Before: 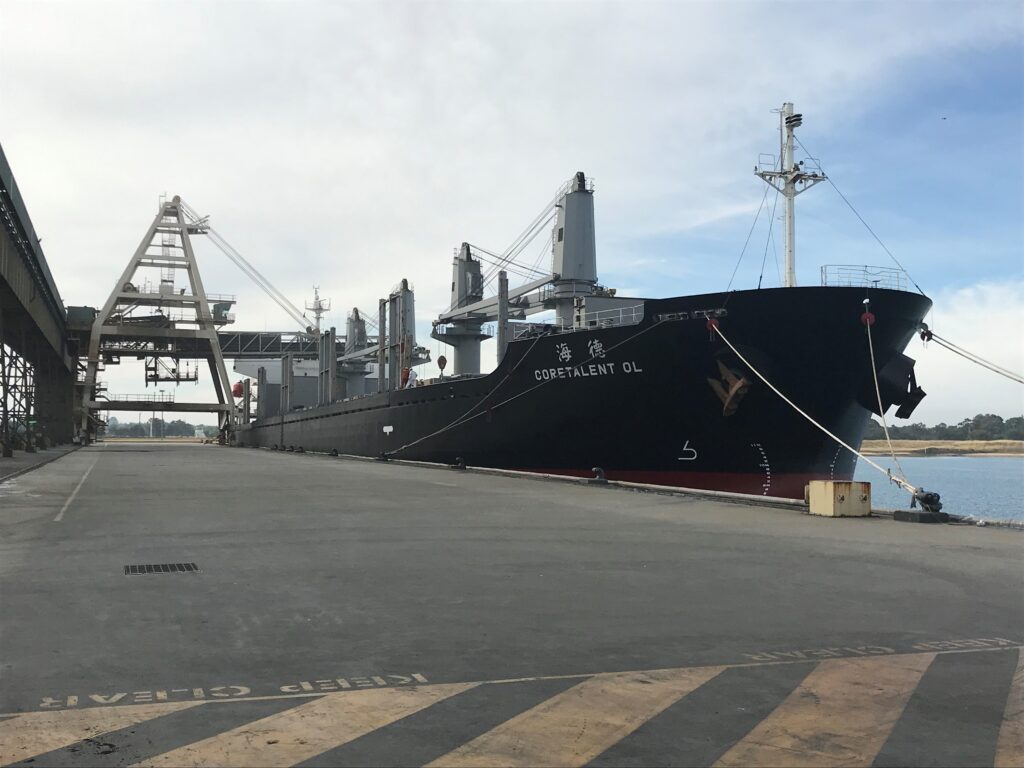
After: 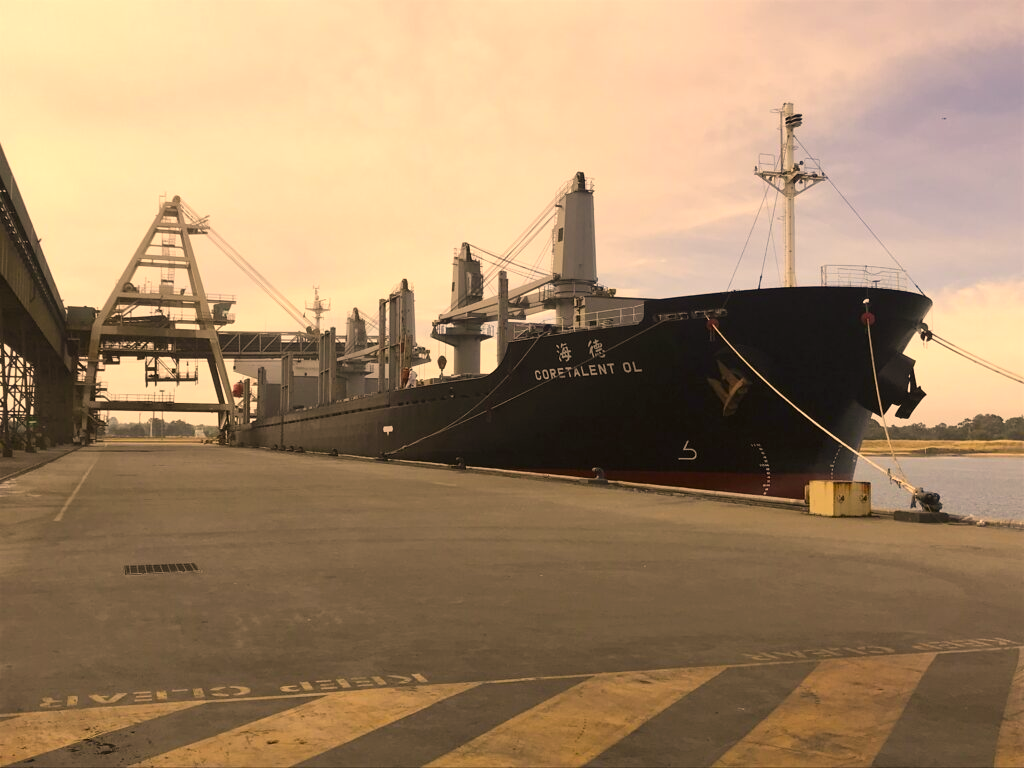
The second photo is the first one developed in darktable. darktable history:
color correction: highlights a* 18.56, highlights b* 34.89, shadows a* 1.33, shadows b* 5.87, saturation 1.04
